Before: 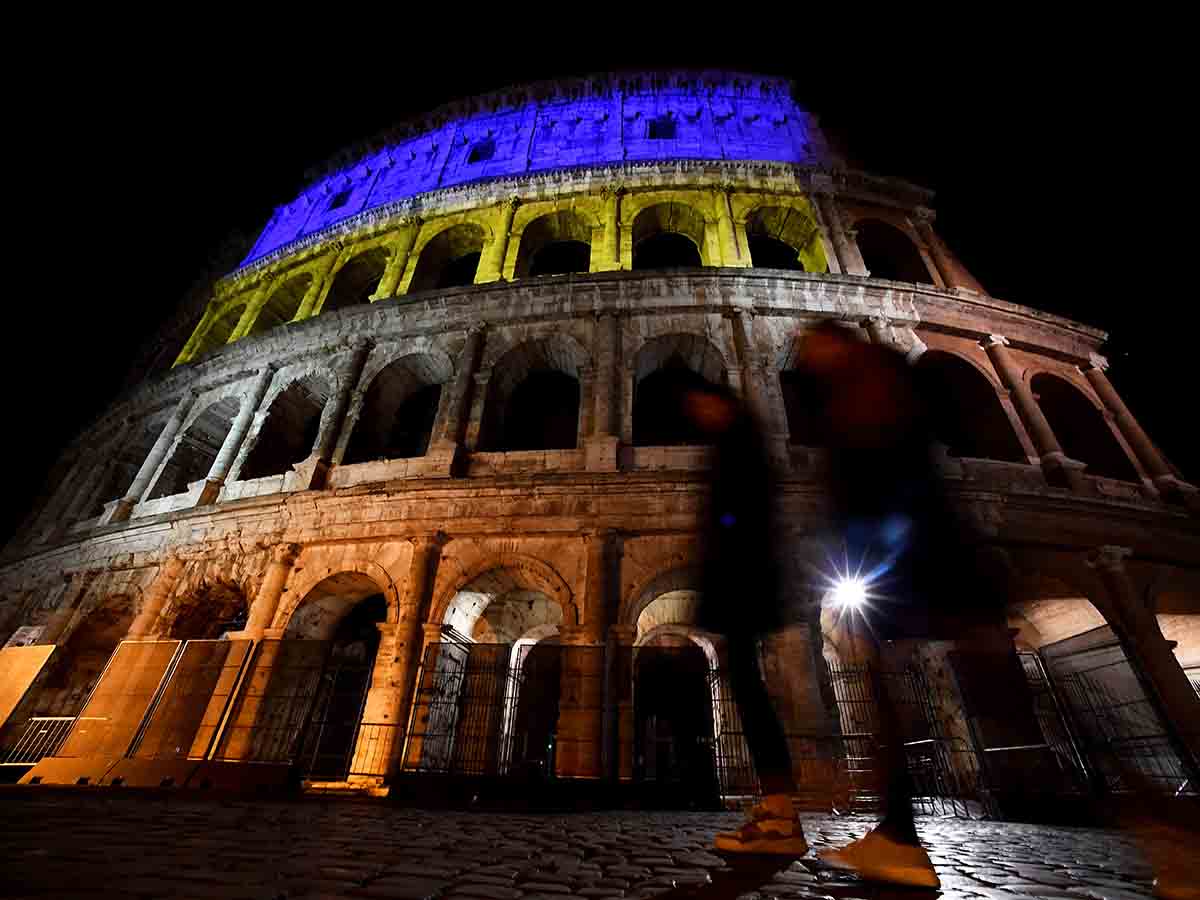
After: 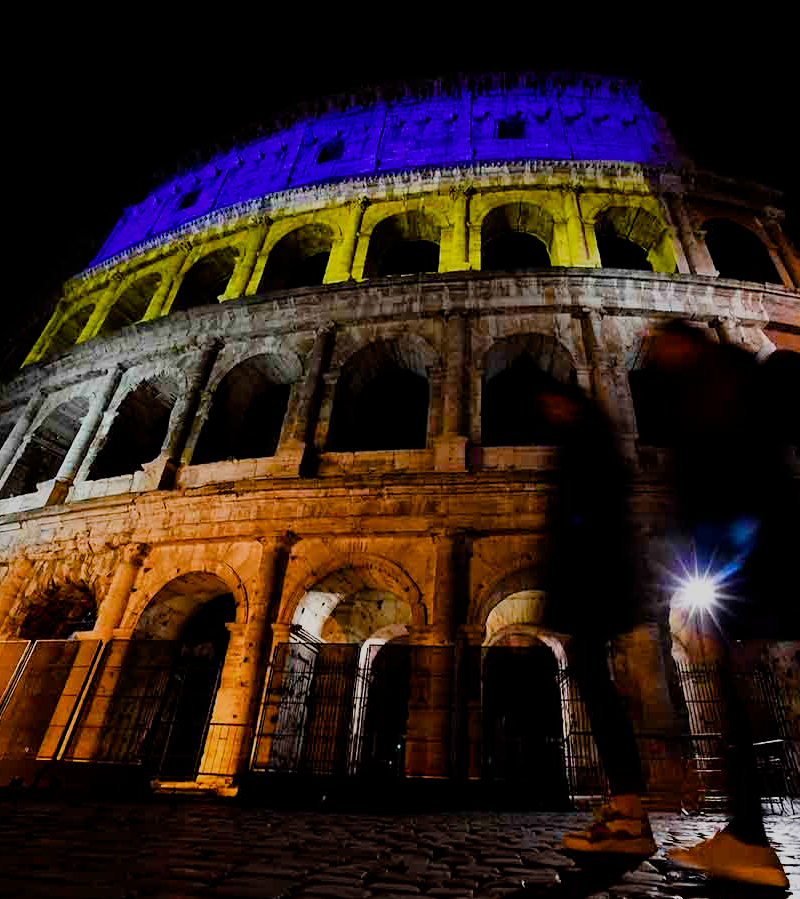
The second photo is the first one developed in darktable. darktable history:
crop and rotate: left 12.592%, right 20.677%
filmic rgb: black relative exposure -7.65 EV, white relative exposure 4.56 EV, threshold 5.99 EV, hardness 3.61, enable highlight reconstruction true
contrast equalizer: y [[0.5 ×6], [0.5 ×6], [0.5, 0.5, 0.501, 0.545, 0.707, 0.863], [0 ×6], [0 ×6]], mix -0.311
color balance rgb: perceptual saturation grading › global saturation 34.576%, perceptual saturation grading › highlights -24.991%, perceptual saturation grading › shadows 25.309%, global vibrance 23.441%
